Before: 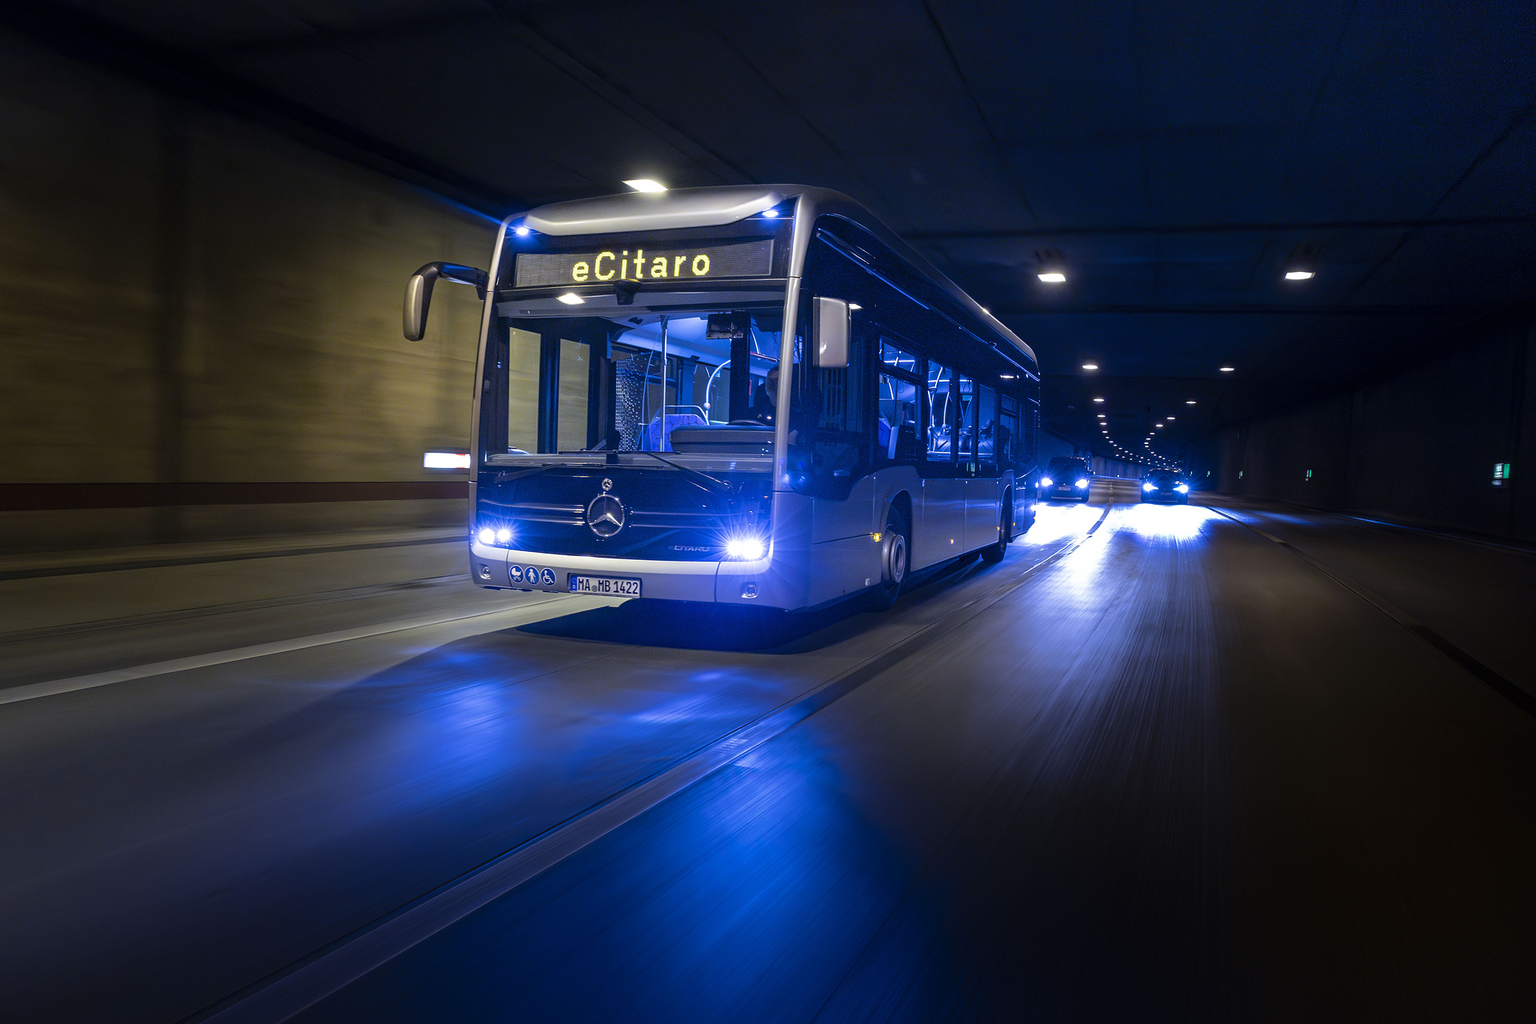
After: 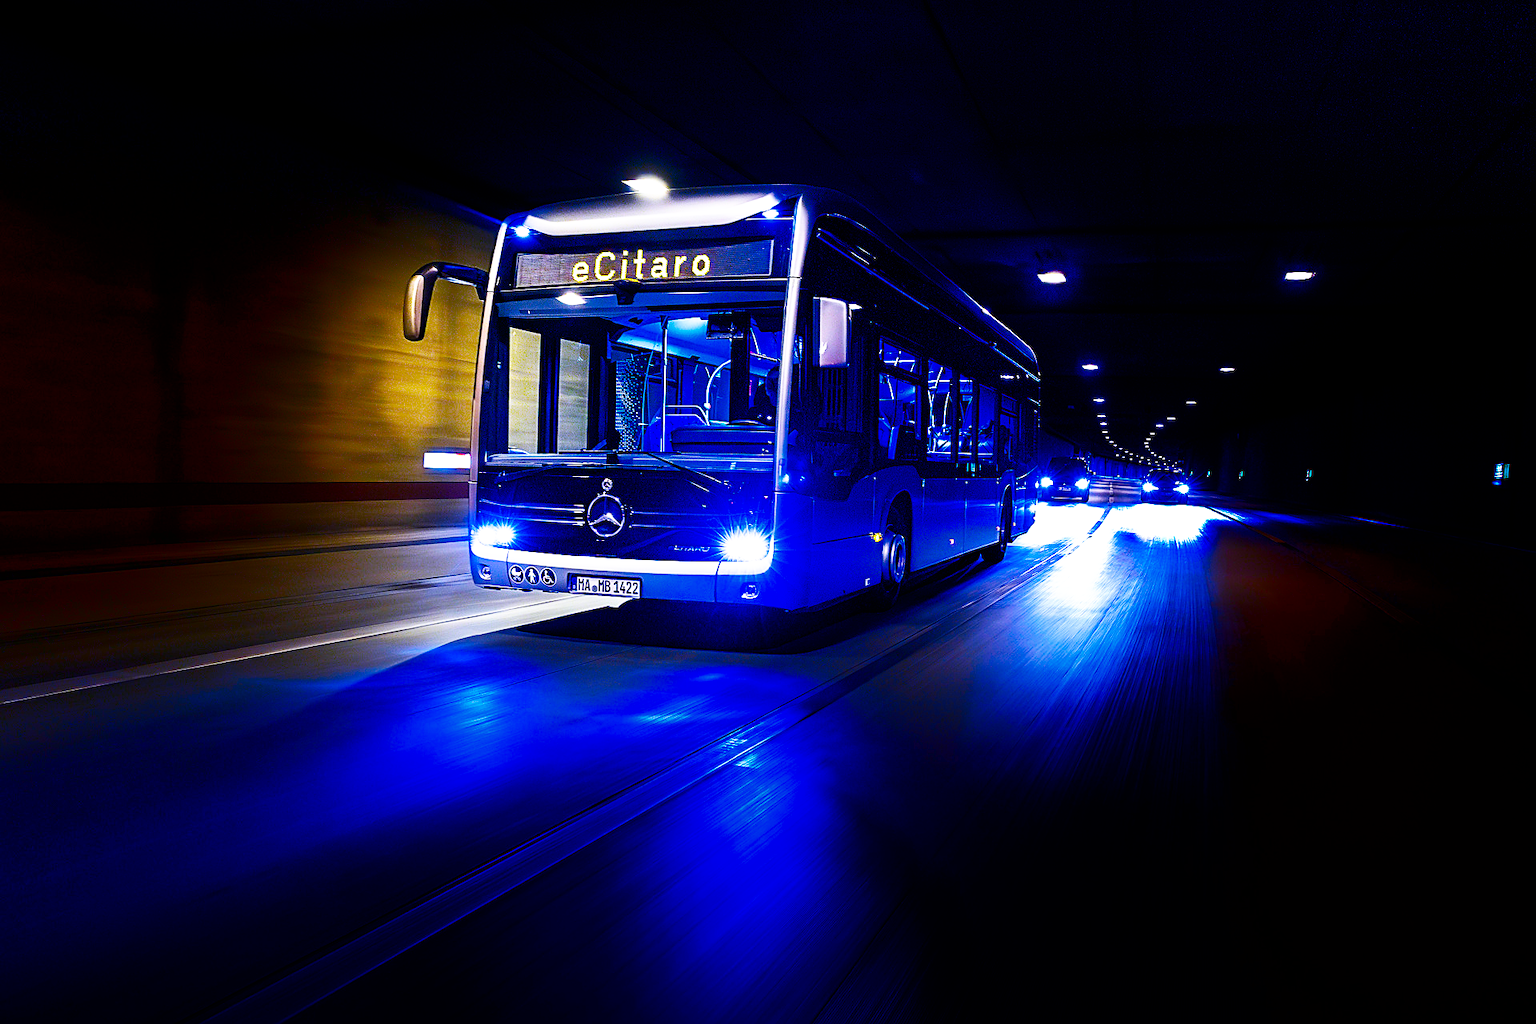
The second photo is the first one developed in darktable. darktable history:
shadows and highlights: shadows -70, highlights 35, soften with gaussian
base curve: curves: ch0 [(0, 0) (0.007, 0.004) (0.027, 0.03) (0.046, 0.07) (0.207, 0.54) (0.442, 0.872) (0.673, 0.972) (1, 1)], preserve colors none
sharpen: on, module defaults
color balance rgb: linear chroma grading › global chroma 9%, perceptual saturation grading › global saturation 36%, perceptual saturation grading › shadows 35%, perceptual brilliance grading › global brilliance 15%, perceptual brilliance grading › shadows -35%, global vibrance 15%
white balance: red 1.004, blue 1.096
